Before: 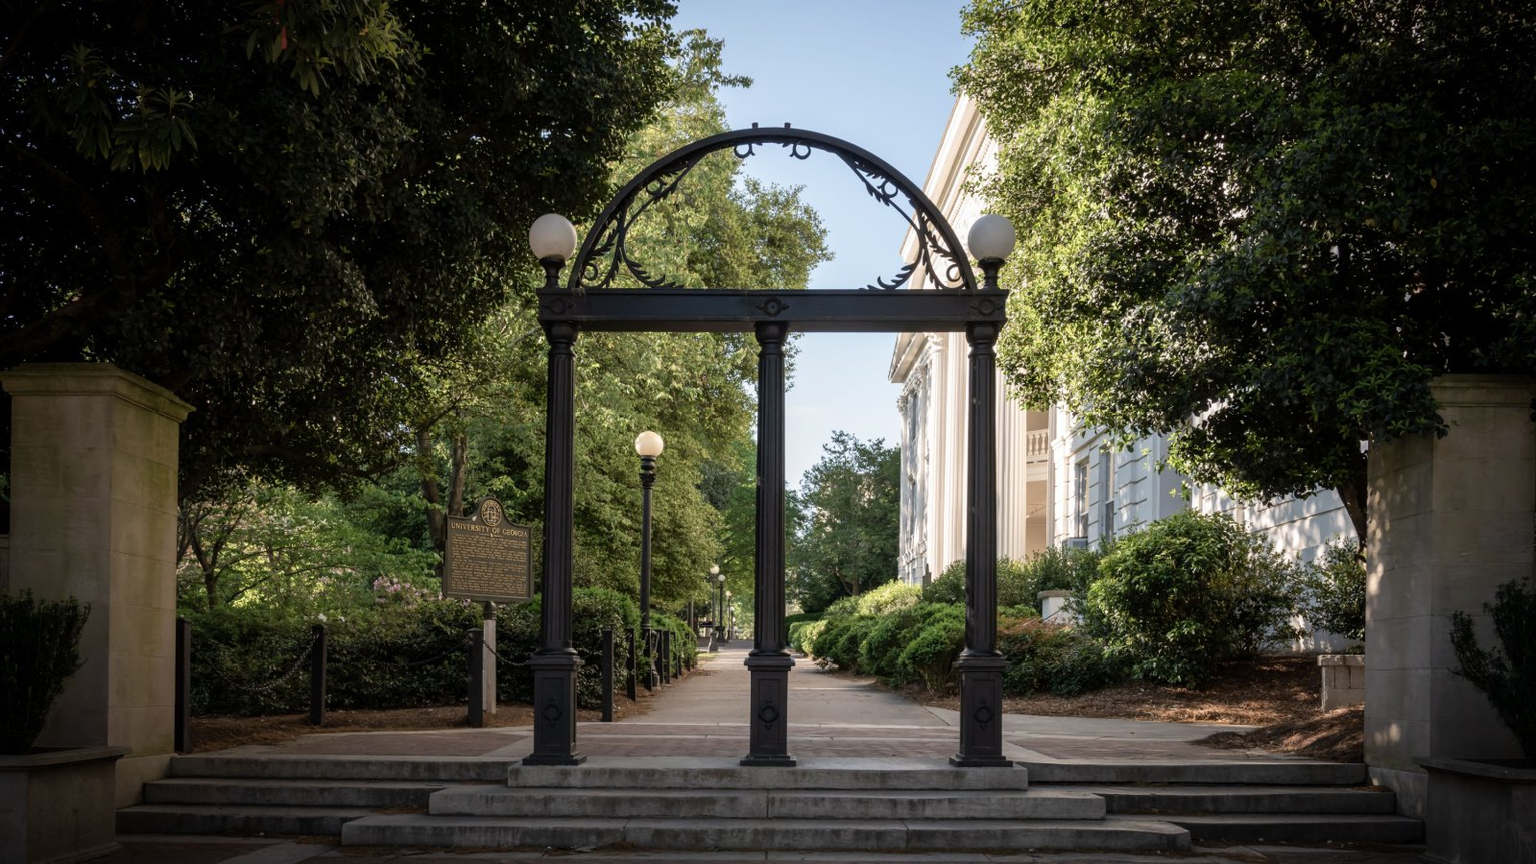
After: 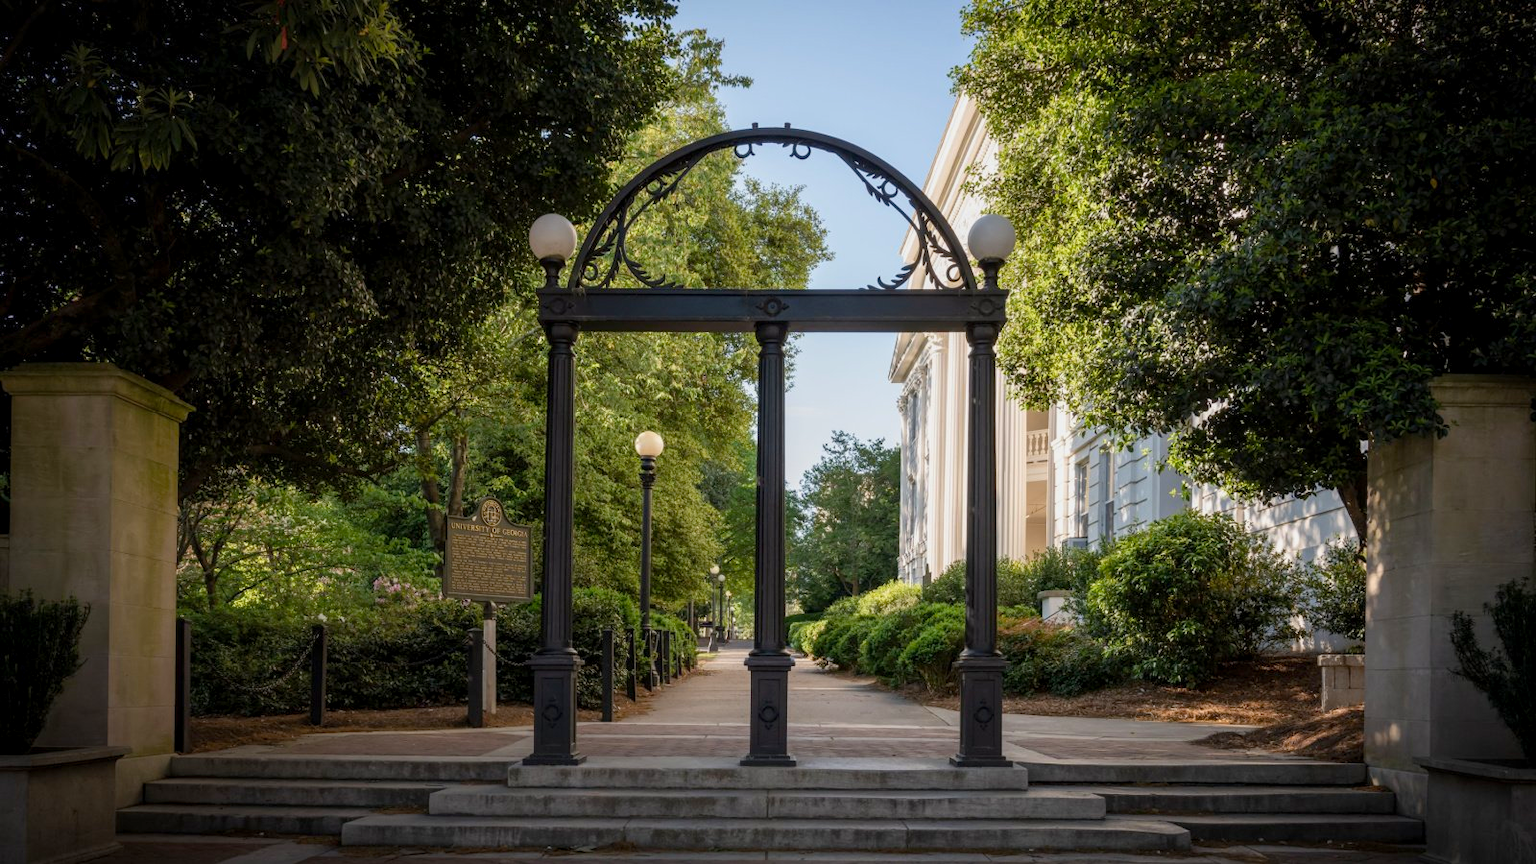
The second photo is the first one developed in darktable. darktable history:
local contrast: highlights 100%, shadows 99%, detail 119%, midtone range 0.2
color balance rgb: perceptual saturation grading › global saturation 29.701%, contrast -9.974%
